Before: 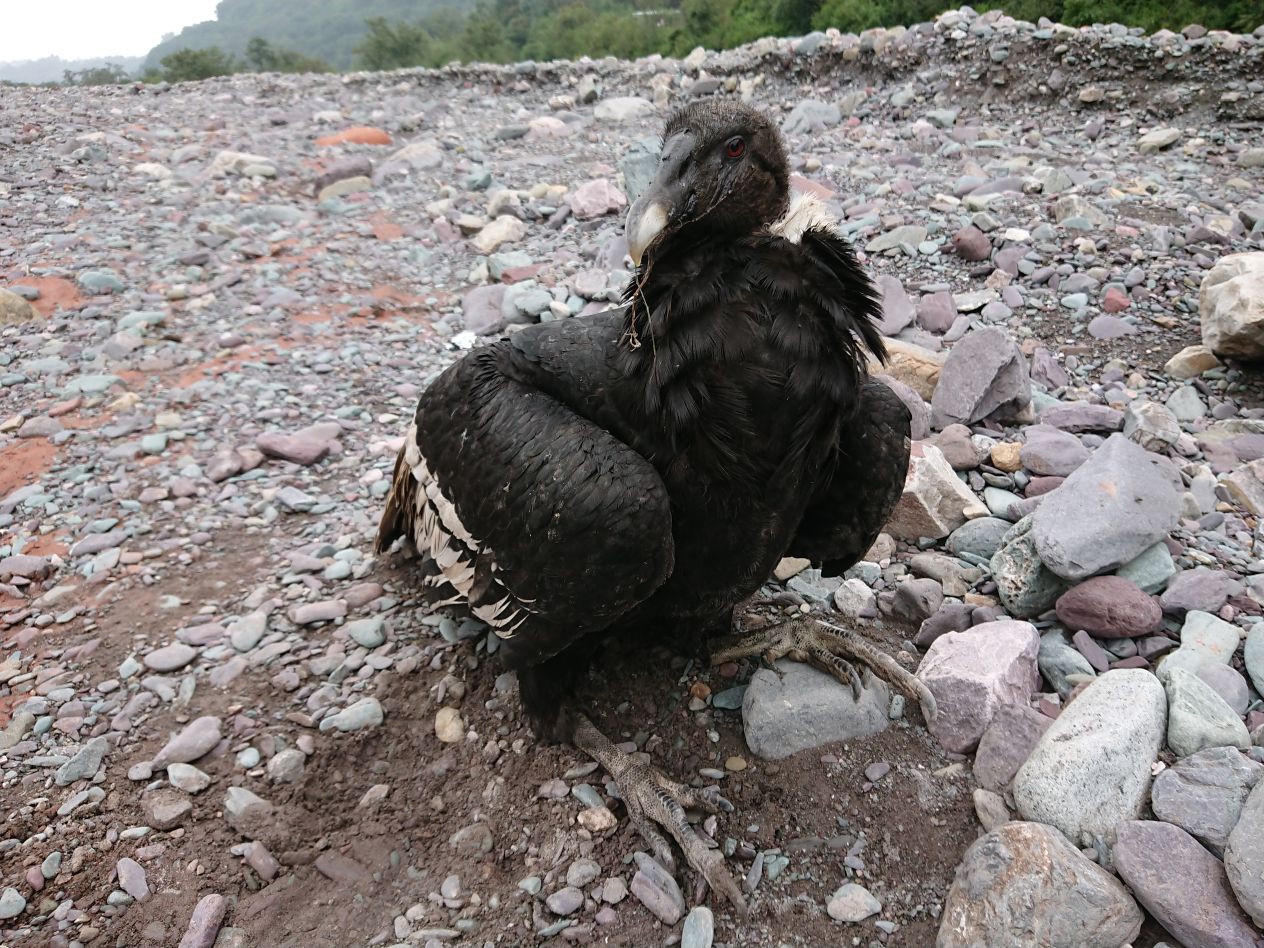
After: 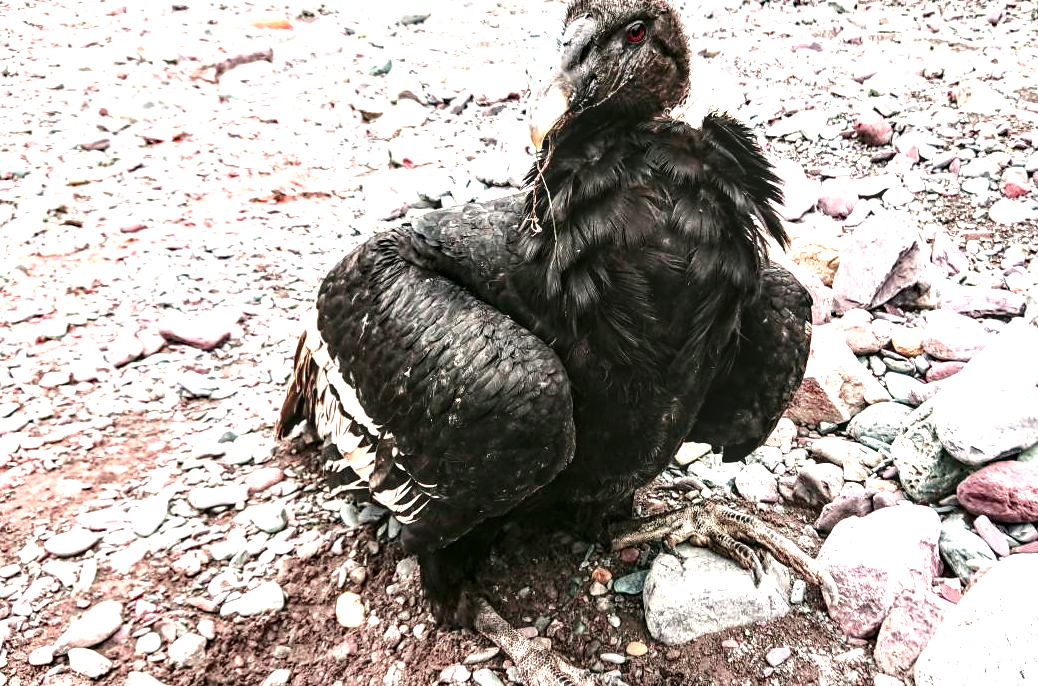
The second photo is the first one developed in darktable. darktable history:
crop: left 7.837%, top 12.187%, right 10.036%, bottom 15.419%
tone equalizer: -8 EV 0.038 EV, edges refinement/feathering 500, mask exposure compensation -1.57 EV, preserve details no
tone curve: curves: ch0 [(0, 0.021) (0.059, 0.053) (0.212, 0.18) (0.337, 0.304) (0.495, 0.505) (0.725, 0.731) (0.89, 0.919) (1, 1)]; ch1 [(0, 0) (0.094, 0.081) (0.285, 0.299) (0.413, 0.43) (0.479, 0.475) (0.54, 0.55) (0.615, 0.65) (0.683, 0.688) (1, 1)]; ch2 [(0, 0) (0.257, 0.217) (0.434, 0.434) (0.498, 0.507) (0.599, 0.578) (1, 1)], color space Lab, independent channels, preserve colors none
color balance rgb: highlights gain › chroma 2.053%, highlights gain › hue 65.12°, perceptual saturation grading › global saturation 19.333%, perceptual brilliance grading › global brilliance -4.311%, perceptual brilliance grading › highlights 24.887%, perceptual brilliance grading › mid-tones 6.901%, perceptual brilliance grading › shadows -5.098%
exposure: exposure 1.09 EV, compensate exposure bias true, compensate highlight preservation false
haze removal: compatibility mode true, adaptive false
local contrast: highlights 78%, shadows 56%, detail 175%, midtone range 0.427
